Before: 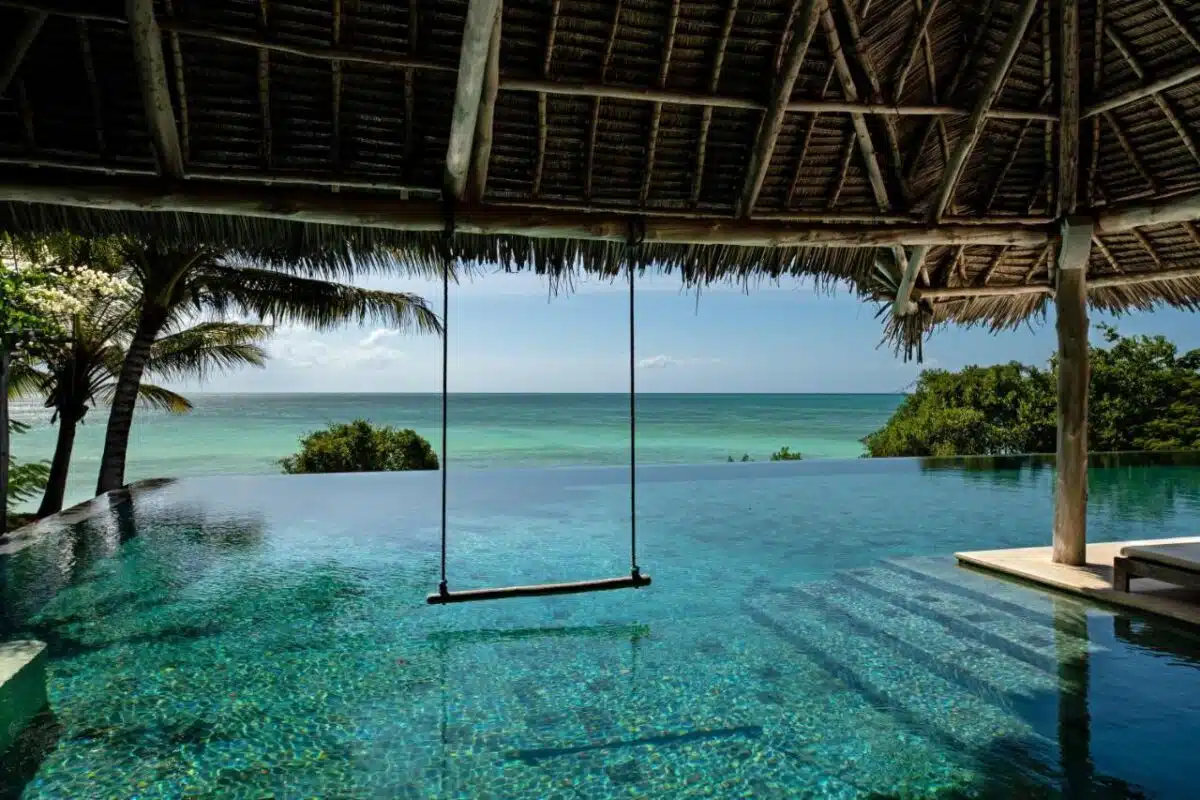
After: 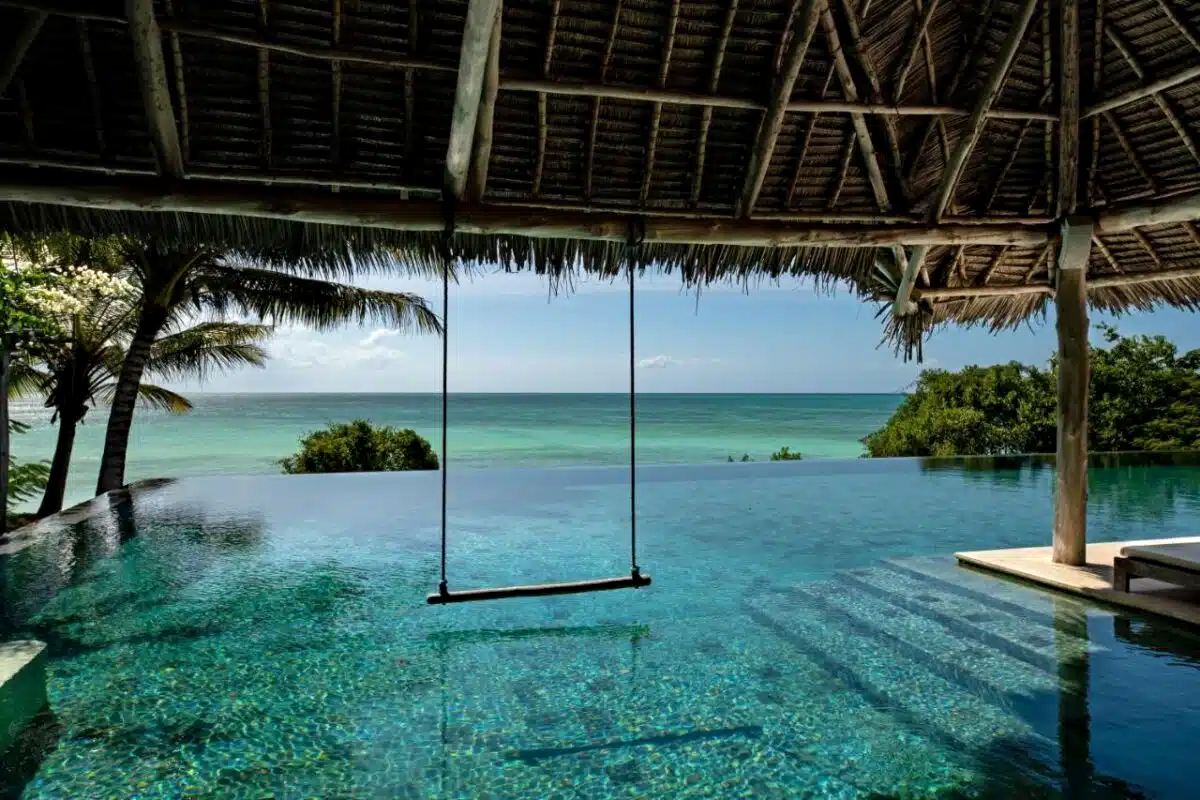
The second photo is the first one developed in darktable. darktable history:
contrast equalizer: octaves 7, y [[0.515 ×6], [0.507 ×6], [0.425 ×6], [0 ×6], [0 ×6]]
base curve: preserve colors none
